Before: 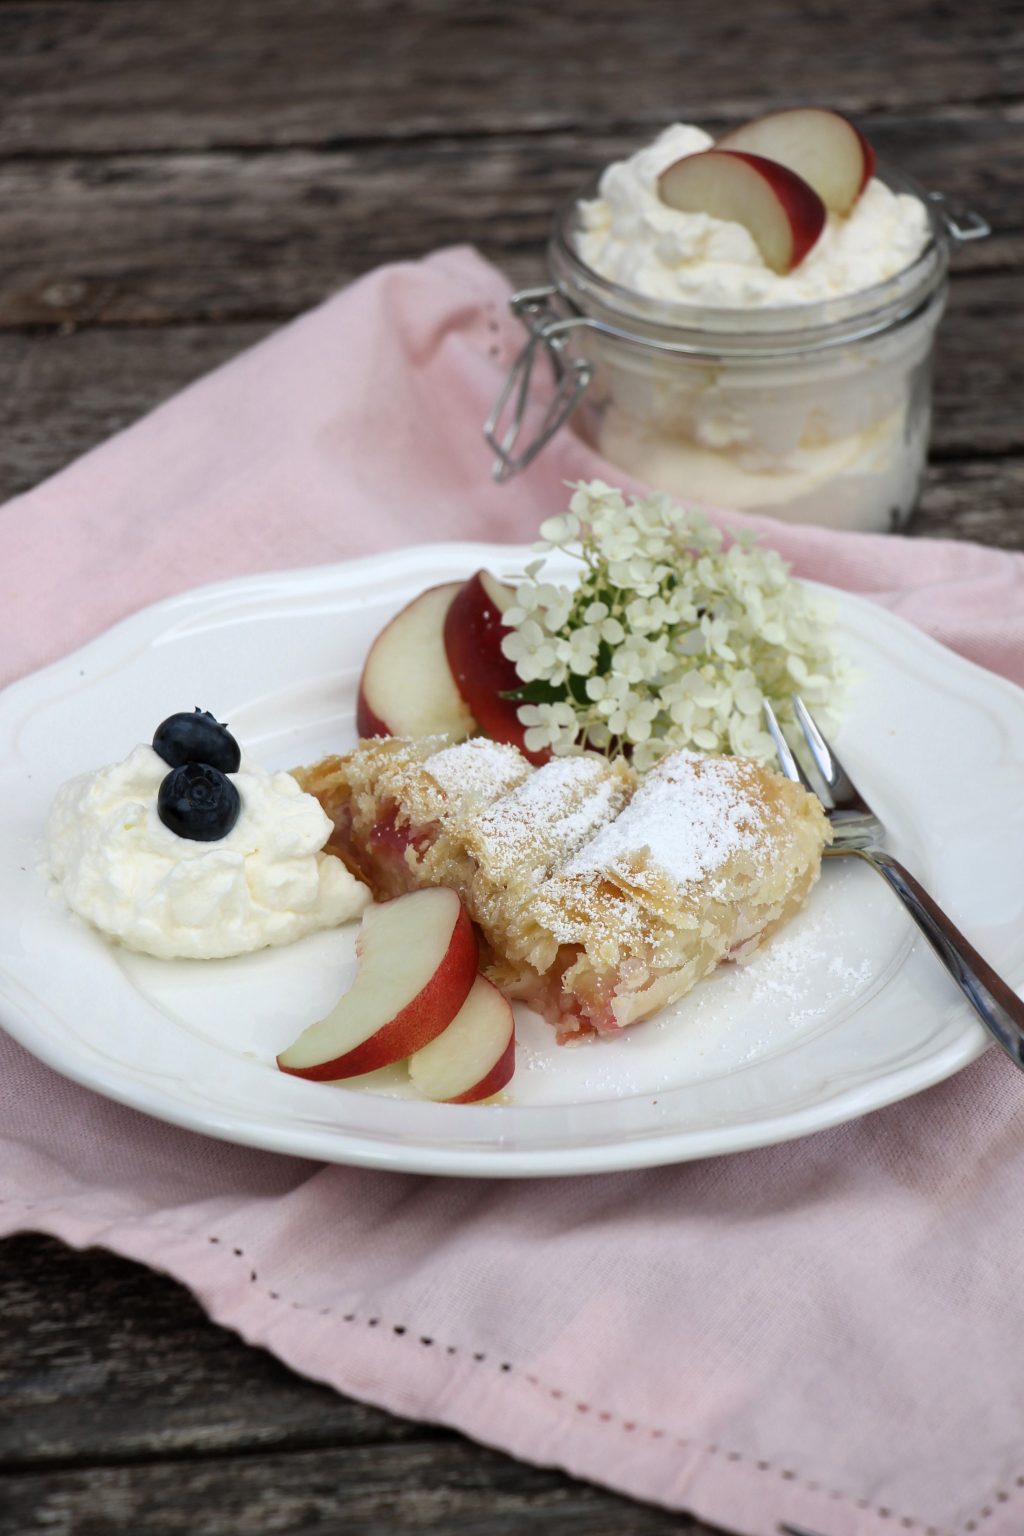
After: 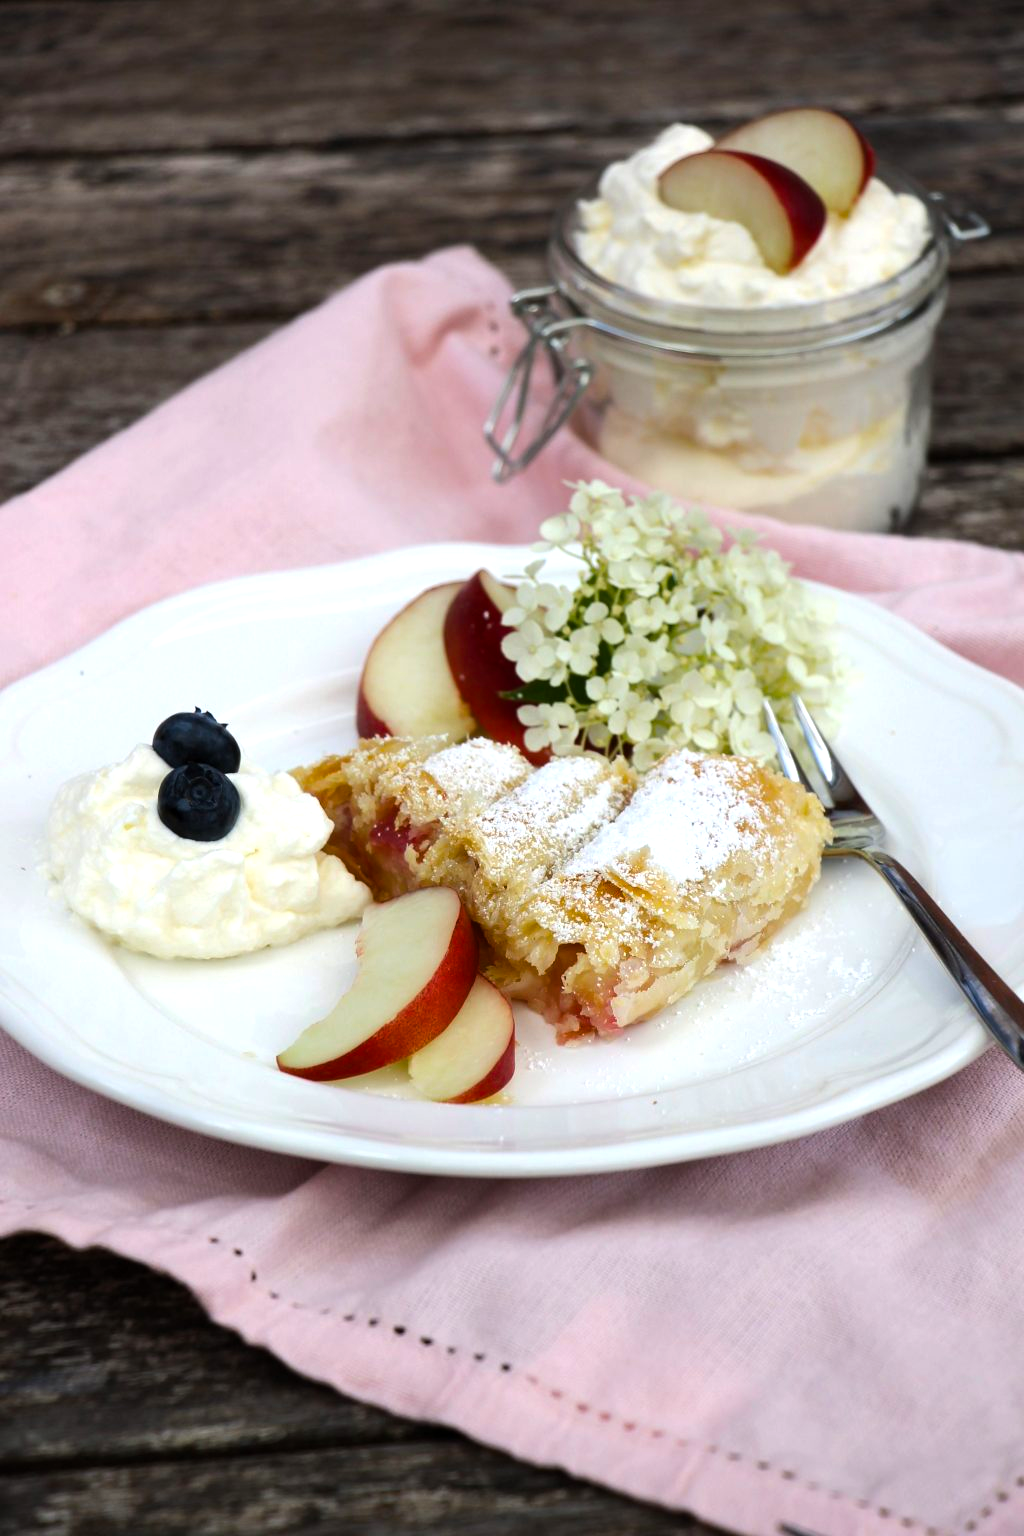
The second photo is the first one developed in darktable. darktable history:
tone equalizer: -8 EV -0.417 EV, -7 EV -0.389 EV, -6 EV -0.333 EV, -5 EV -0.222 EV, -3 EV 0.222 EV, -2 EV 0.333 EV, -1 EV 0.389 EV, +0 EV 0.417 EV, edges refinement/feathering 500, mask exposure compensation -1.57 EV, preserve details no
color balance rgb: perceptual saturation grading › global saturation 30%, global vibrance 20%
